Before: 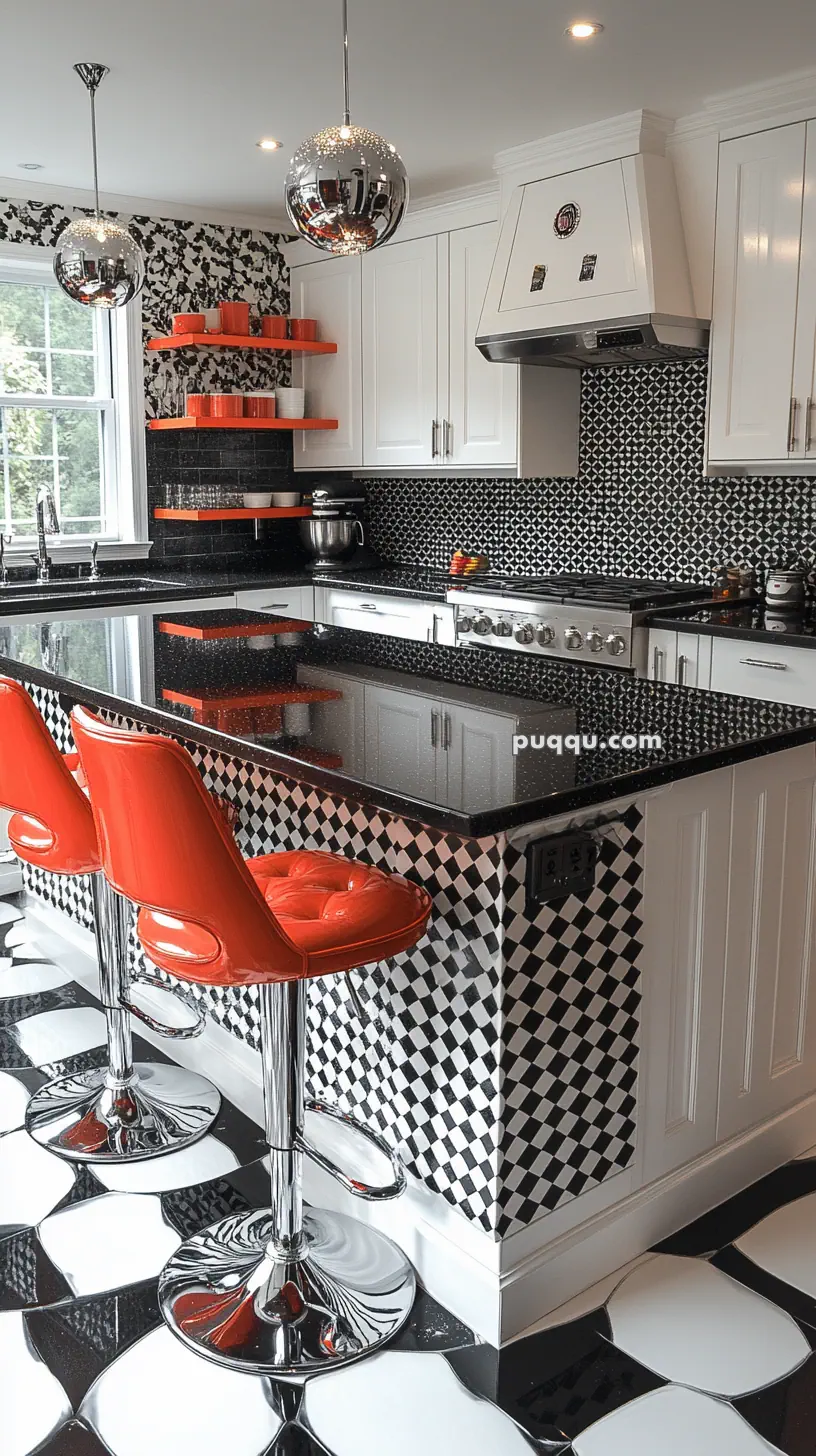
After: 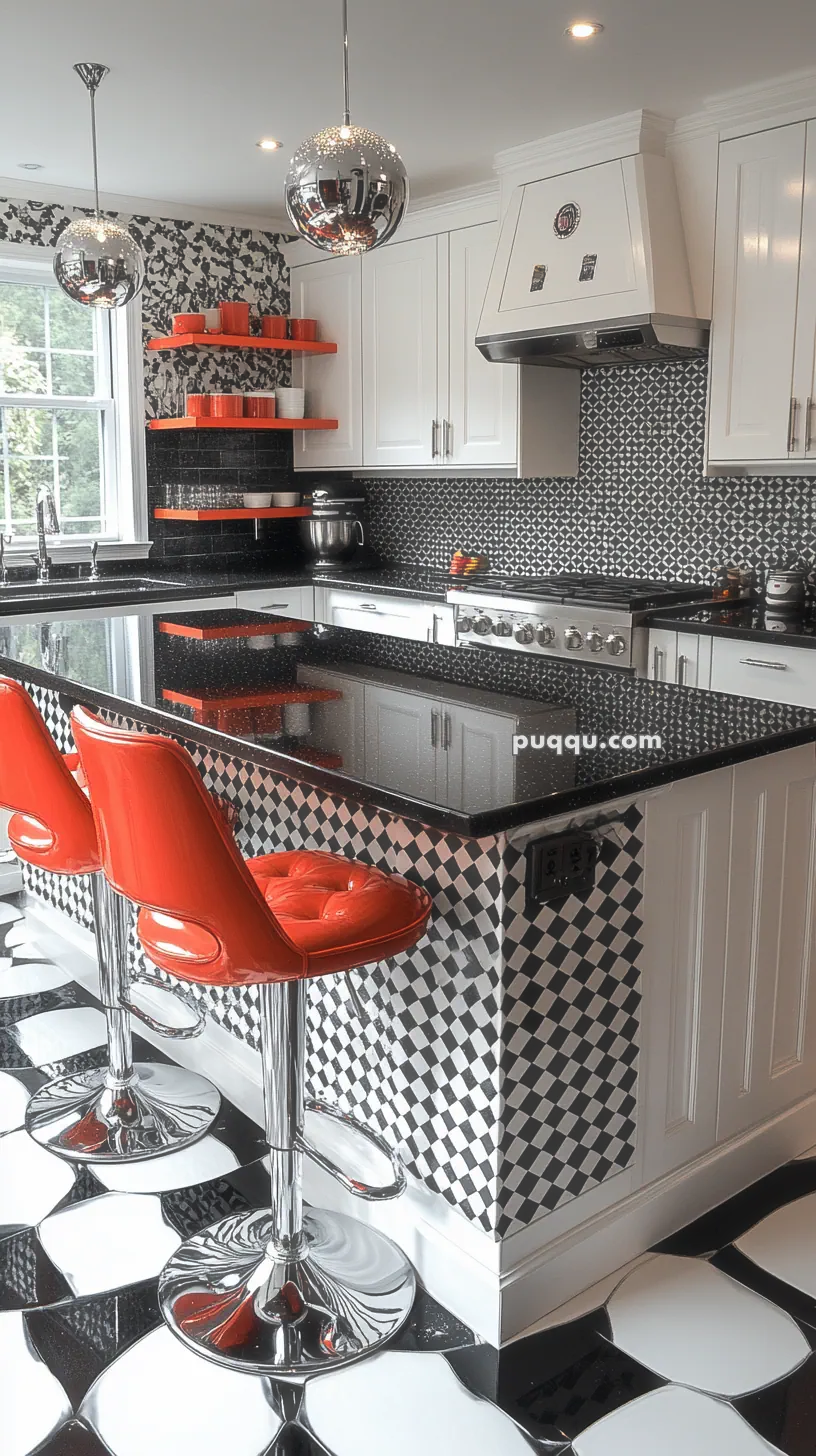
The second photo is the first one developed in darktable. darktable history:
haze removal: strength -0.105, compatibility mode true, adaptive false
